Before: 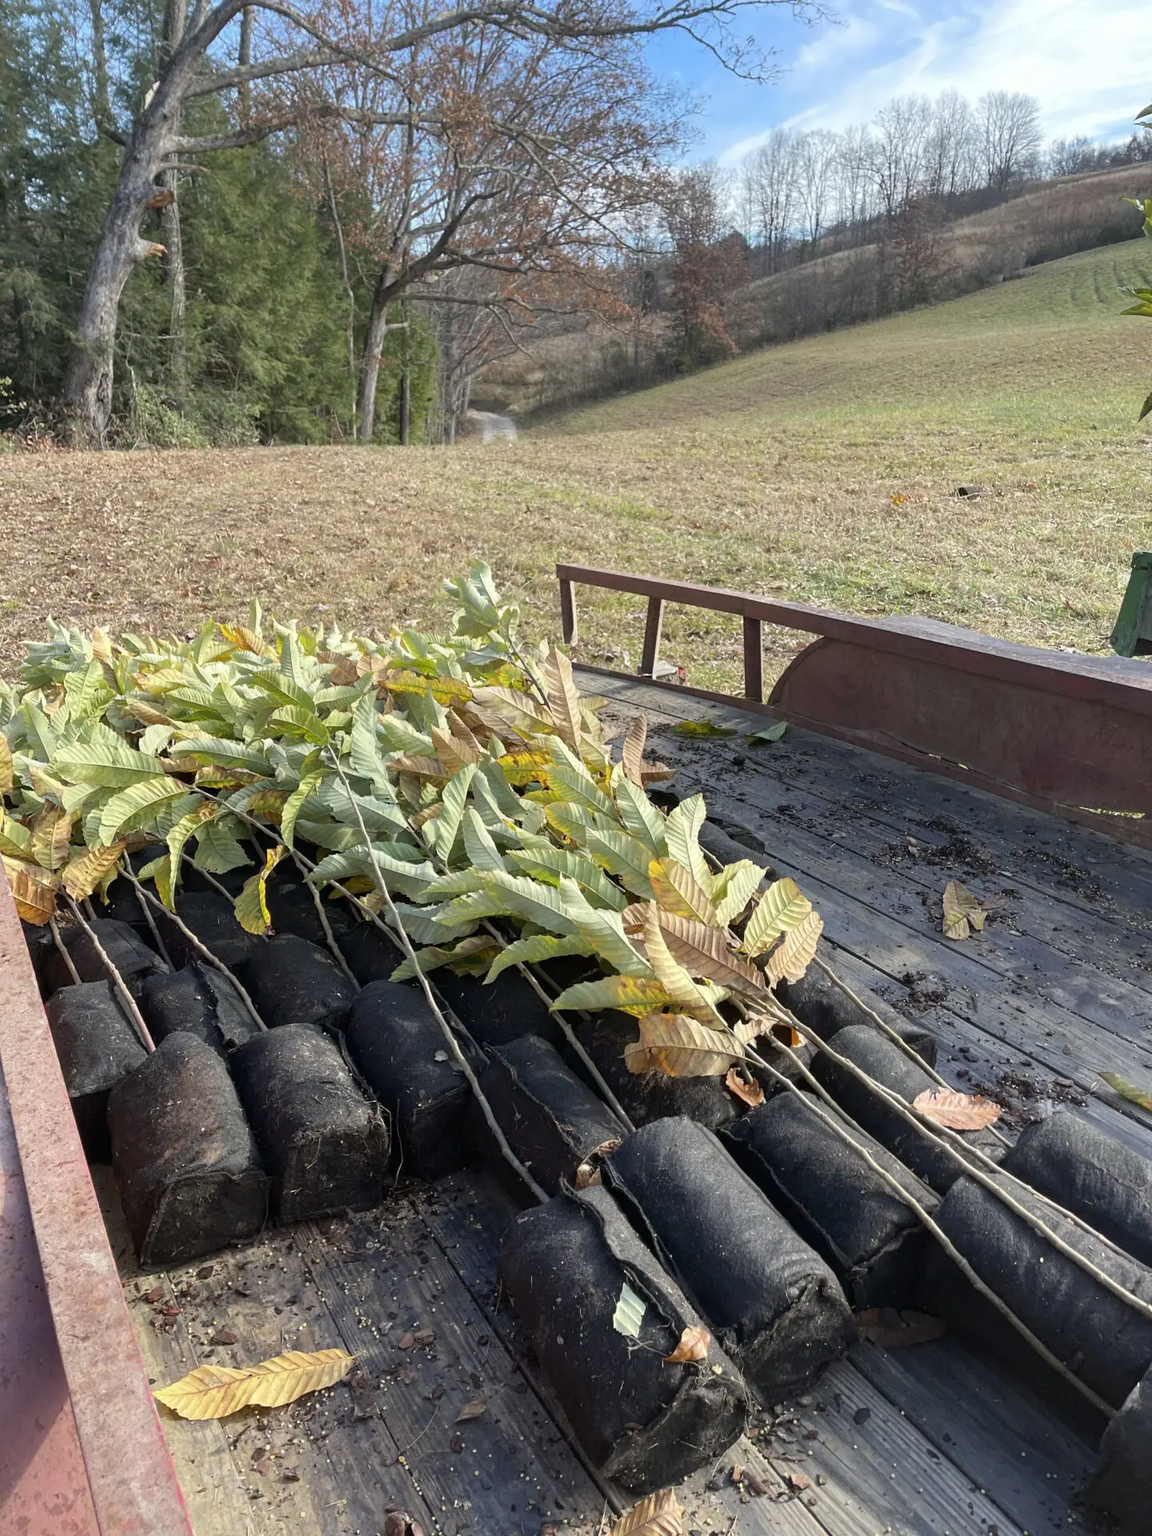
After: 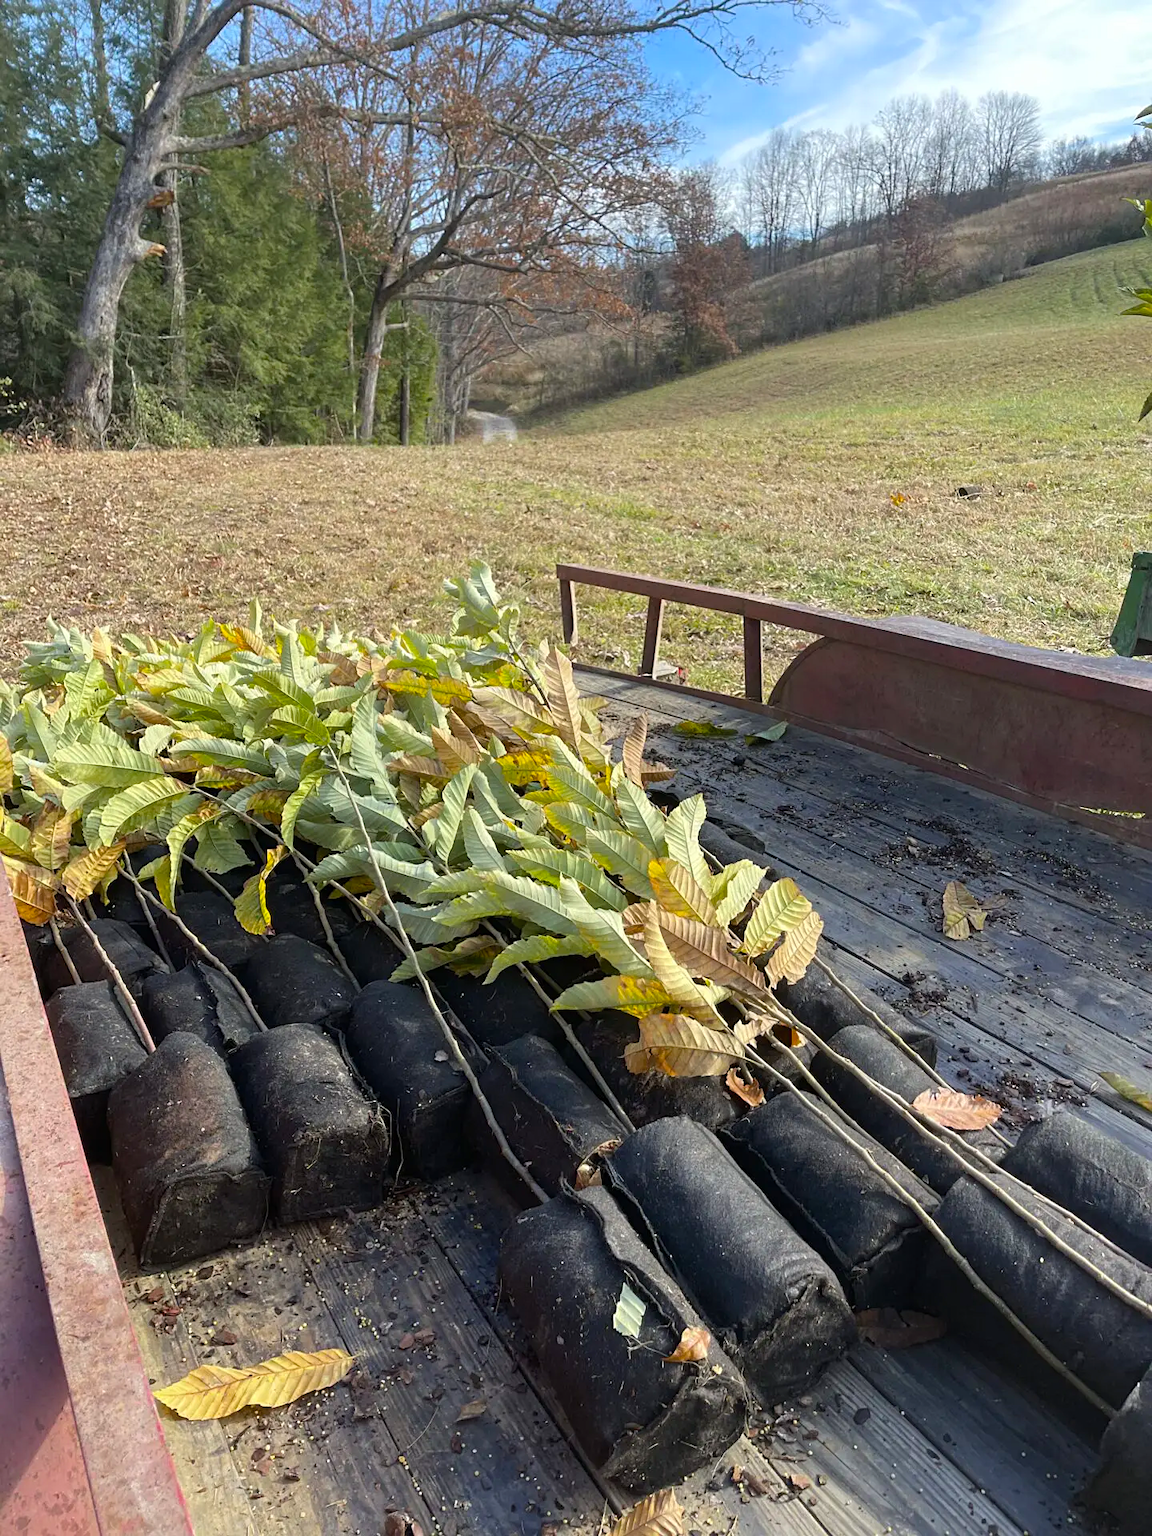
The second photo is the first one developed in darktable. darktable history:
sharpen: amount 0.2
color balance rgb: perceptual saturation grading › global saturation 20%, global vibrance 20%
